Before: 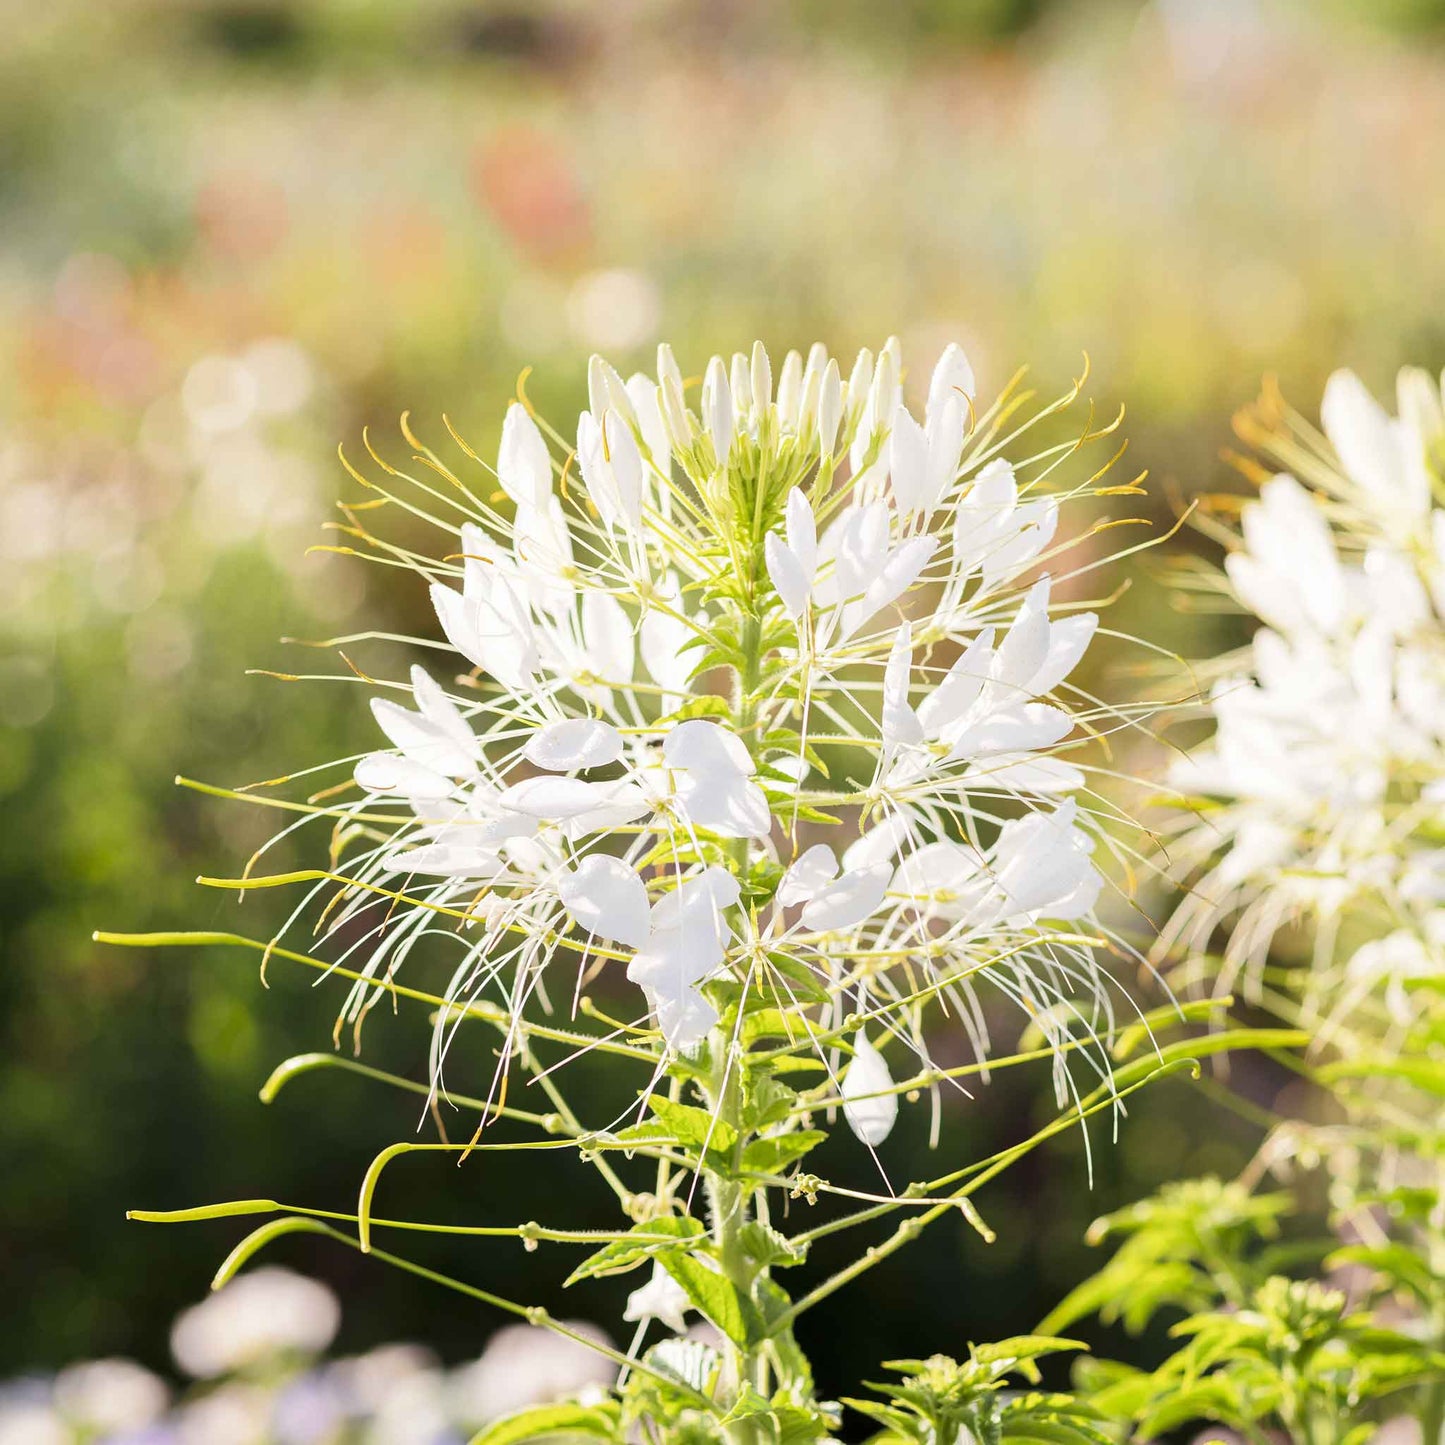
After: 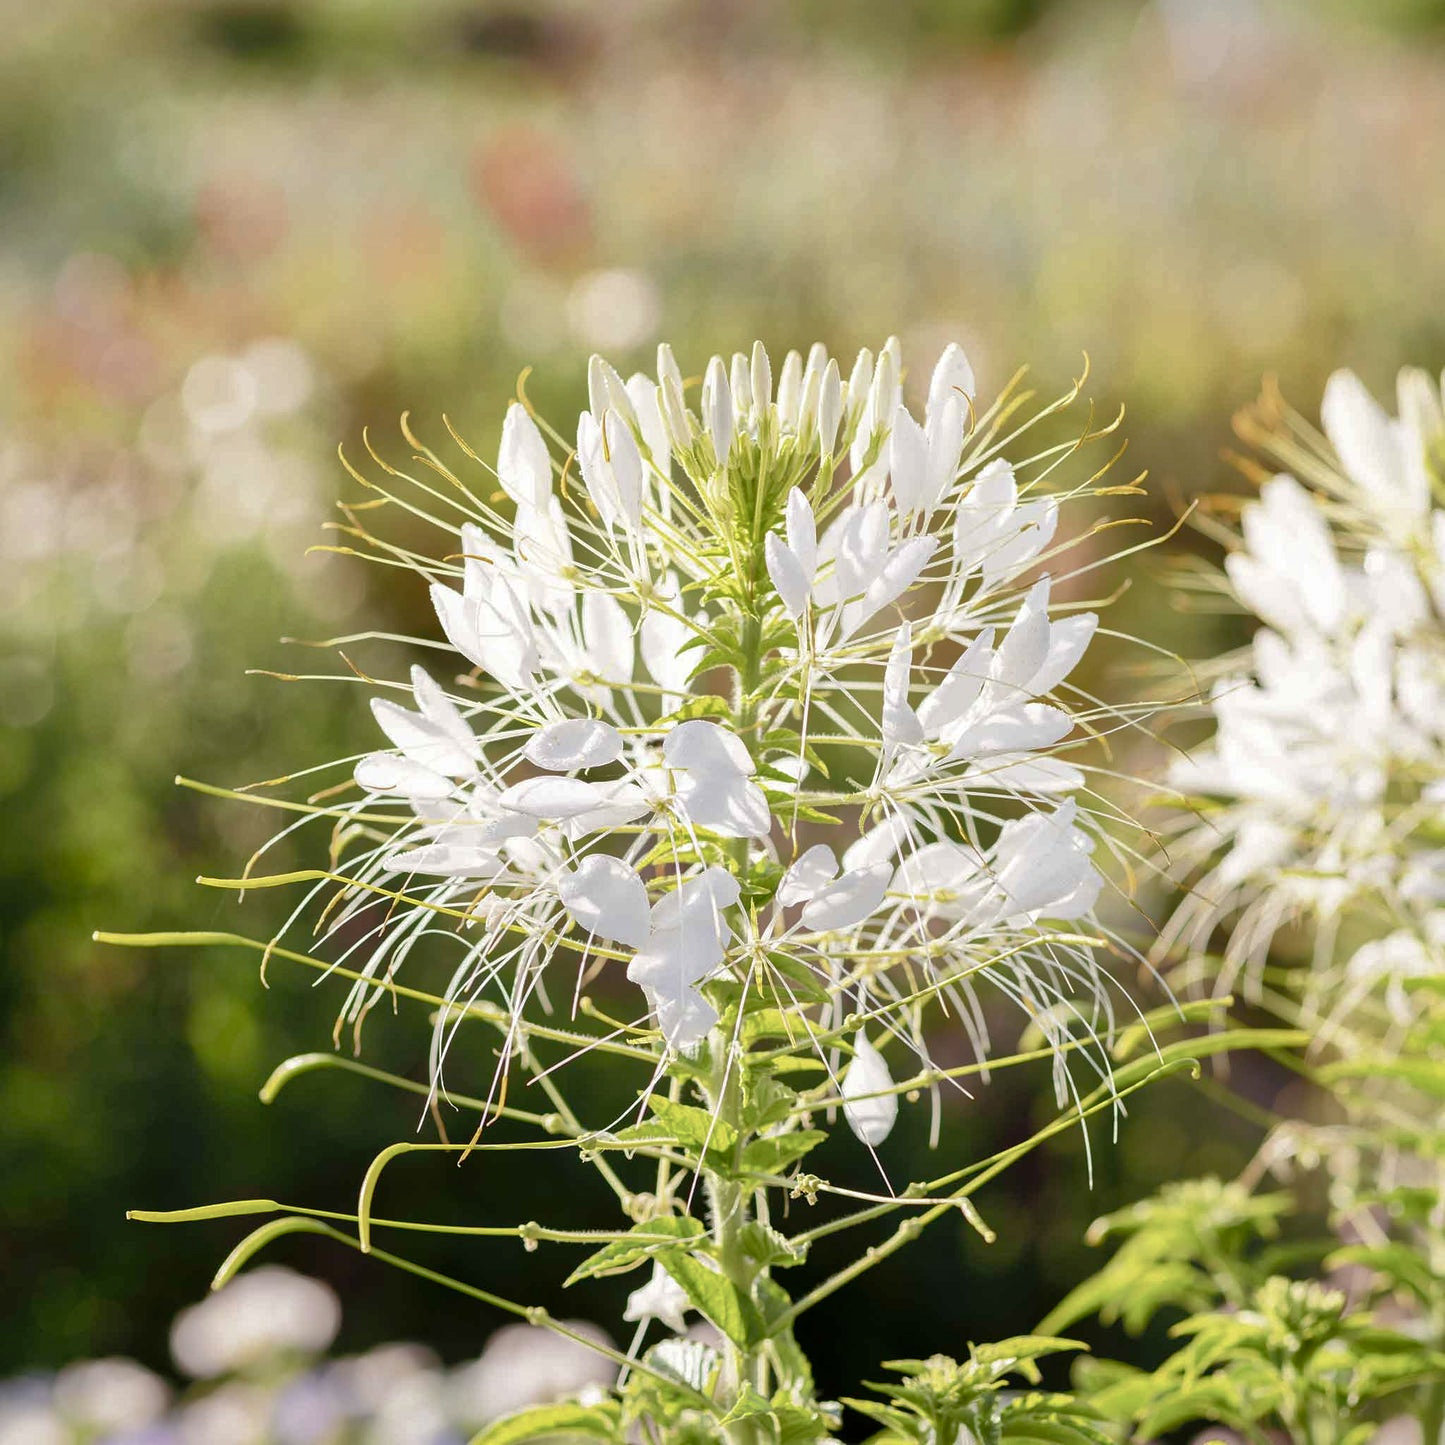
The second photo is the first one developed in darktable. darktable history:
color balance rgb: power › luminance -14.763%, linear chroma grading › global chroma 0.673%, perceptual saturation grading › global saturation 0.284%, perceptual saturation grading › highlights -30.604%, perceptual saturation grading › shadows 19.683%, global vibrance 20%
shadows and highlights: on, module defaults
